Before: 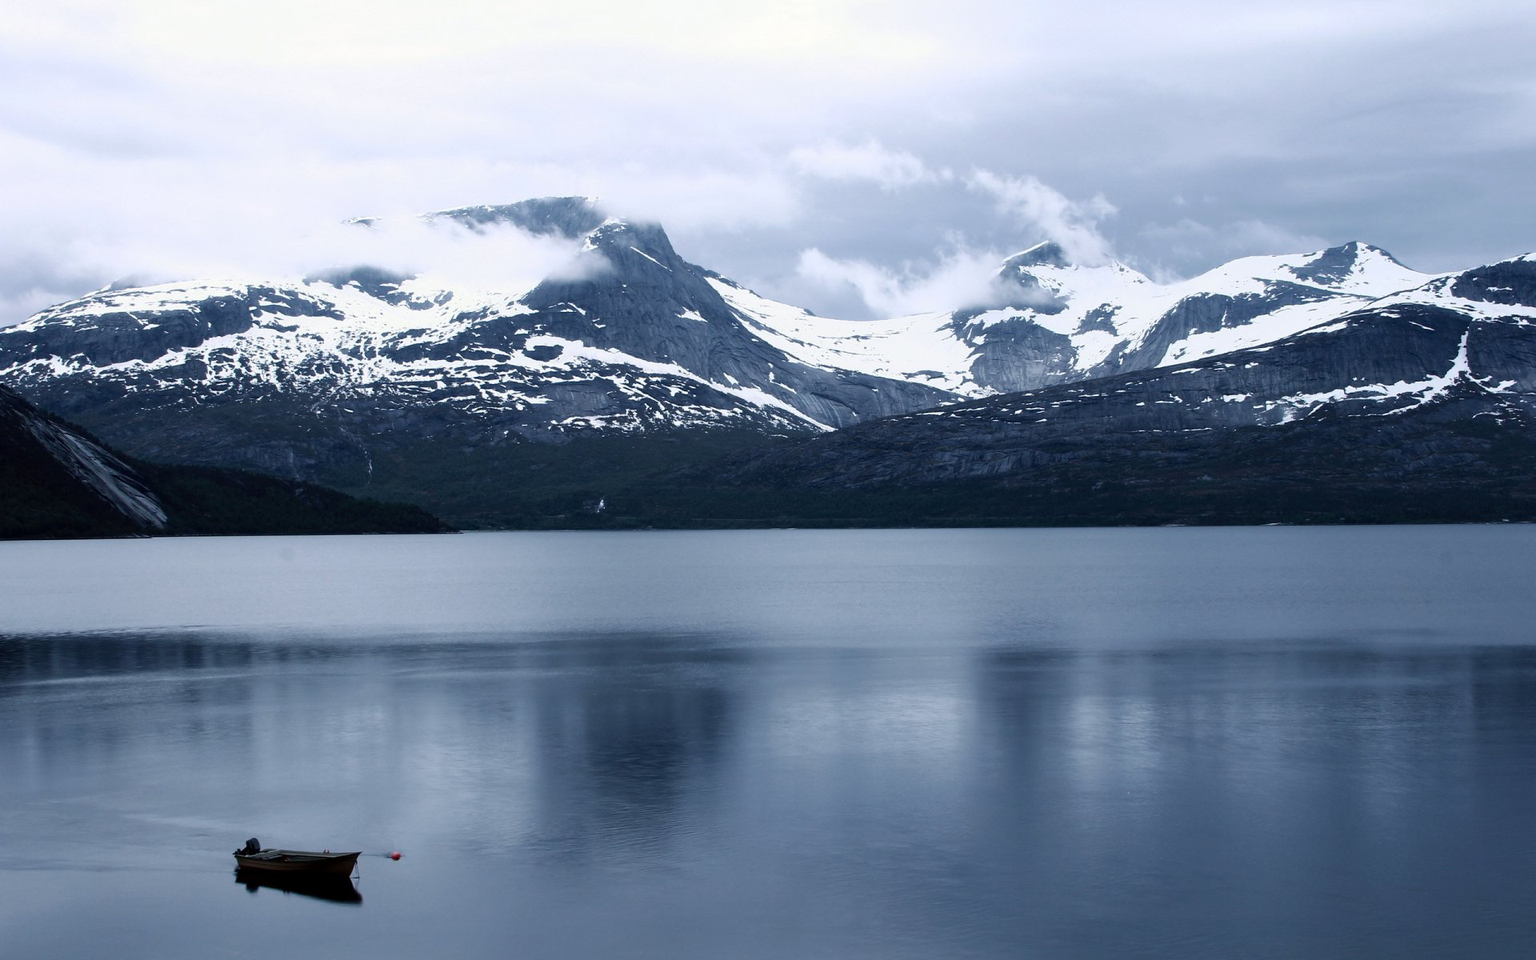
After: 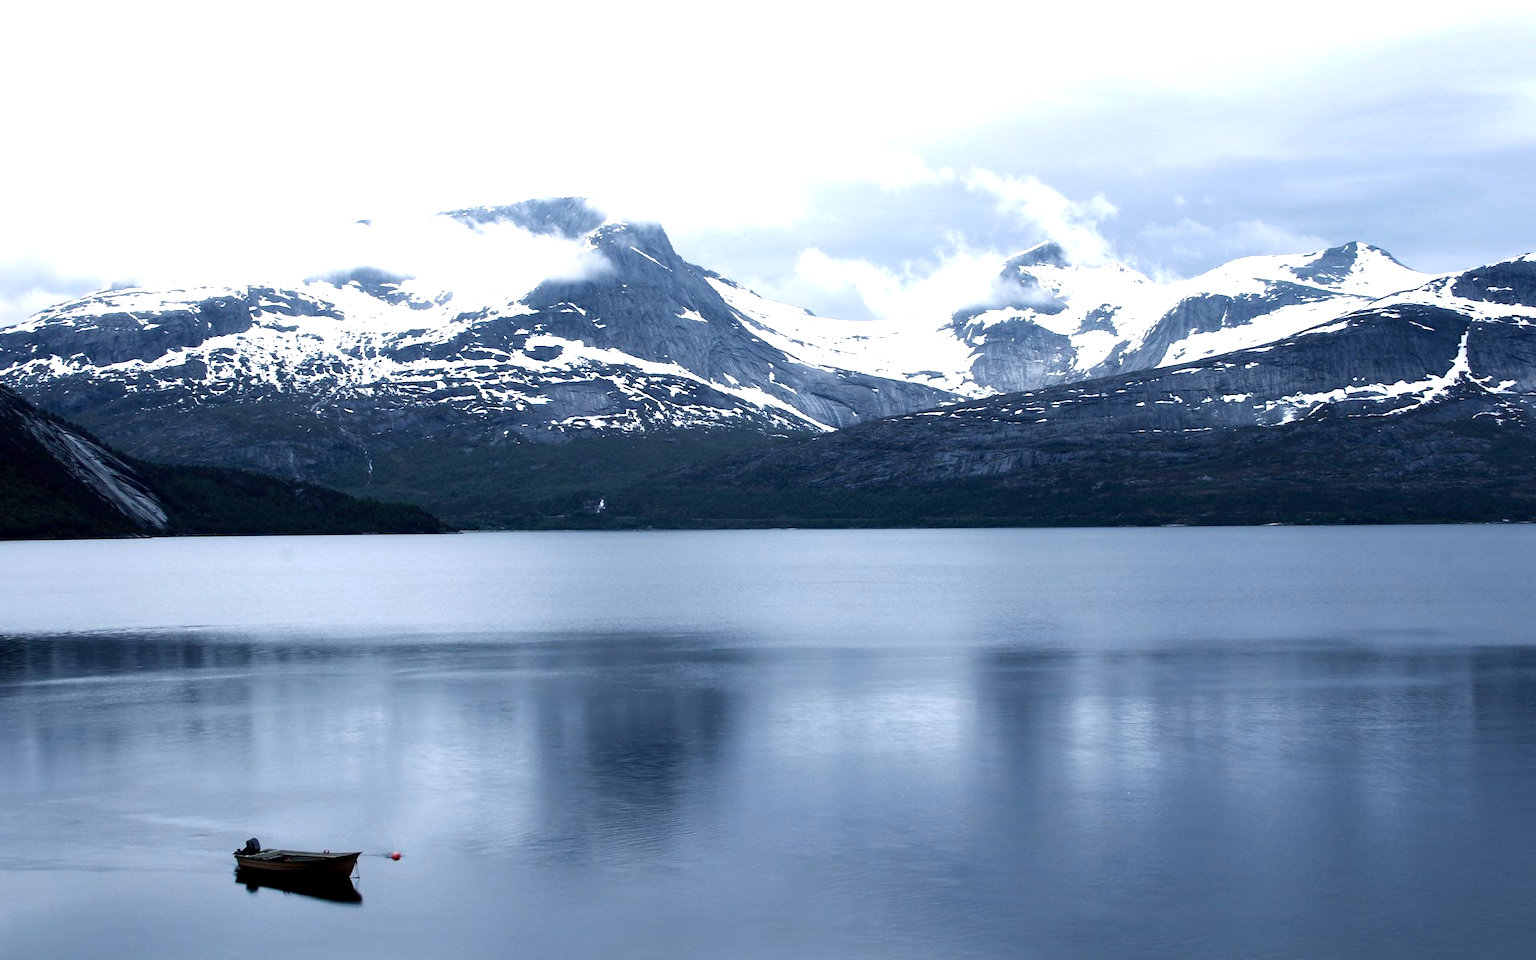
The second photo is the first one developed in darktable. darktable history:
exposure: black level correction 0.002, exposure 0.675 EV, compensate highlight preservation false
